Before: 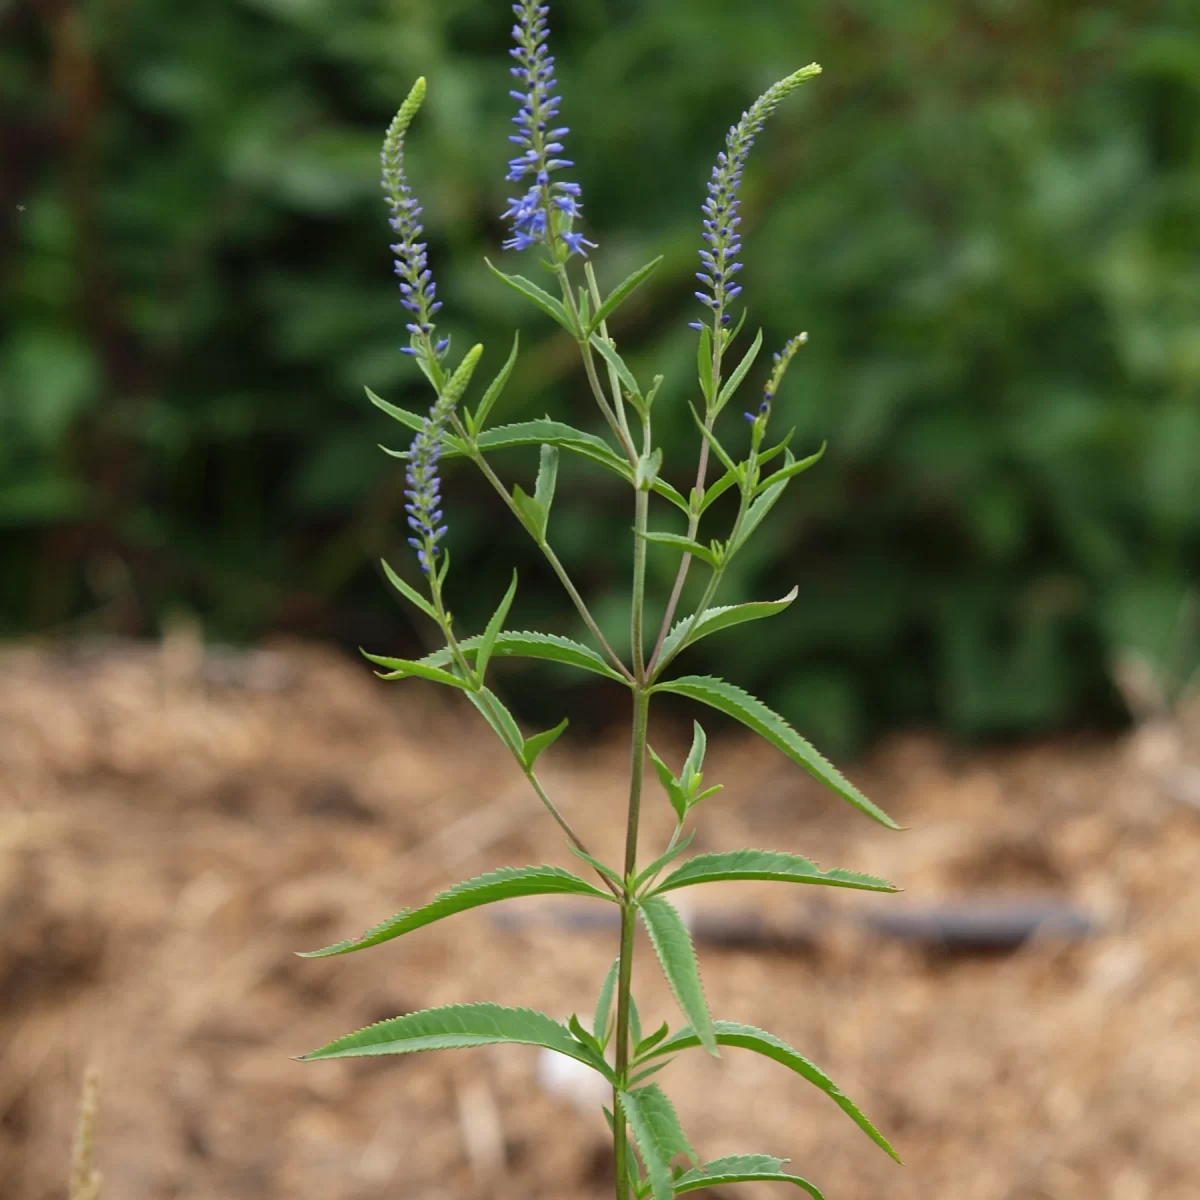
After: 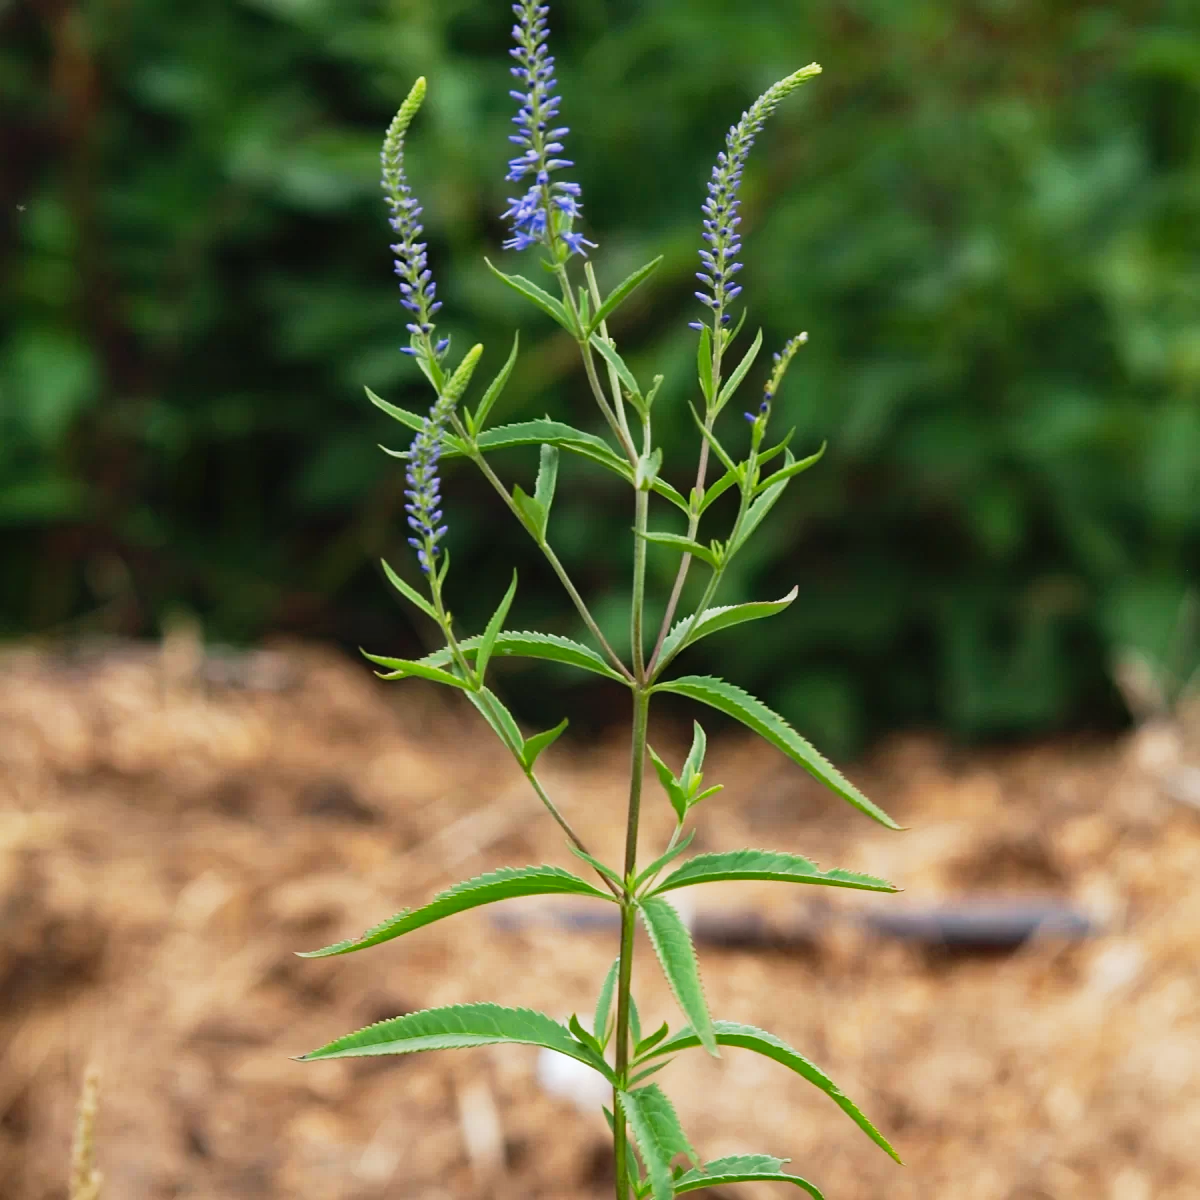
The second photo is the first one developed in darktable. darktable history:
haze removal: compatibility mode true, adaptive false
tone curve: curves: ch0 [(0, 0.013) (0.104, 0.103) (0.258, 0.267) (0.448, 0.487) (0.709, 0.794) (0.895, 0.915) (0.994, 0.971)]; ch1 [(0, 0) (0.335, 0.298) (0.446, 0.413) (0.488, 0.484) (0.515, 0.508) (0.584, 0.623) (0.635, 0.661) (1, 1)]; ch2 [(0, 0) (0.314, 0.306) (0.436, 0.447) (0.502, 0.503) (0.538, 0.541) (0.568, 0.603) (0.641, 0.635) (0.717, 0.701) (1, 1)], preserve colors none
